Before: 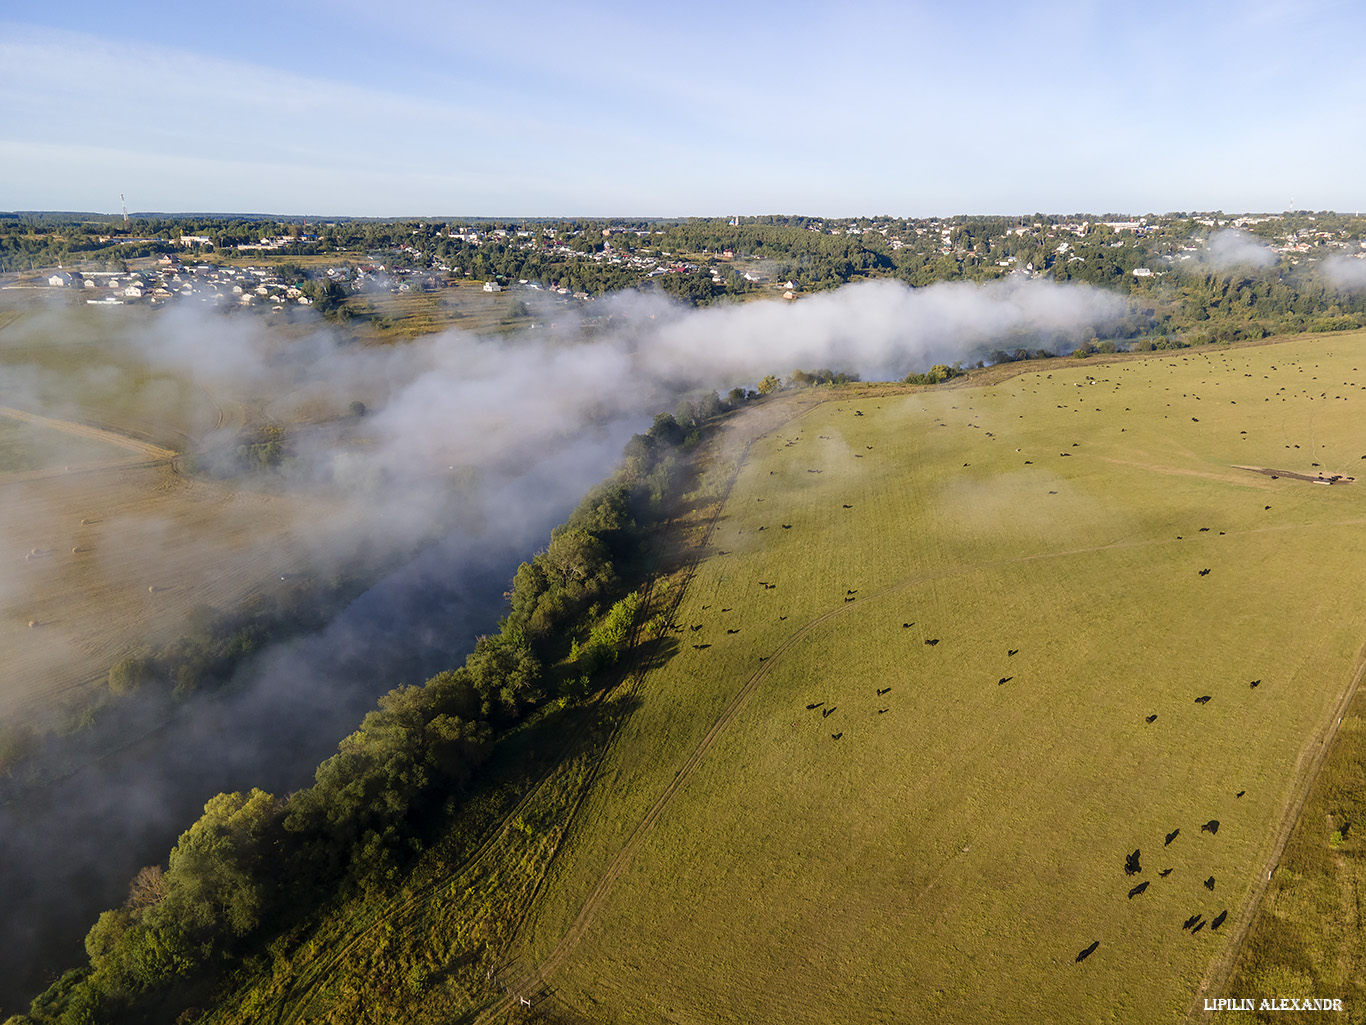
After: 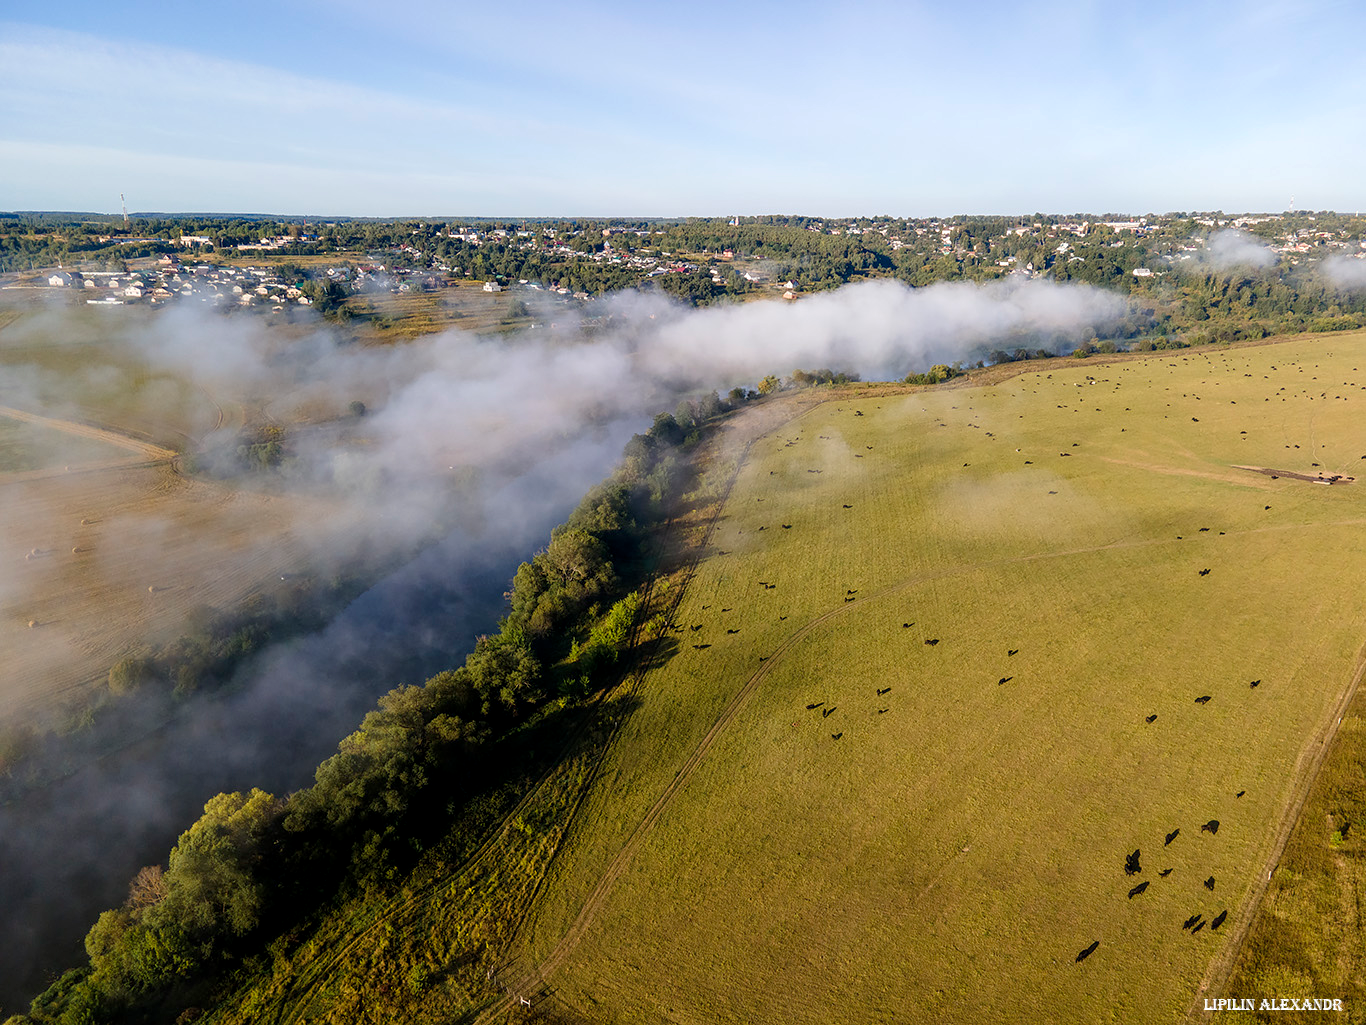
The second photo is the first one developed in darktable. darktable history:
local contrast: highlights 101%, shadows 97%, detail 120%, midtone range 0.2
